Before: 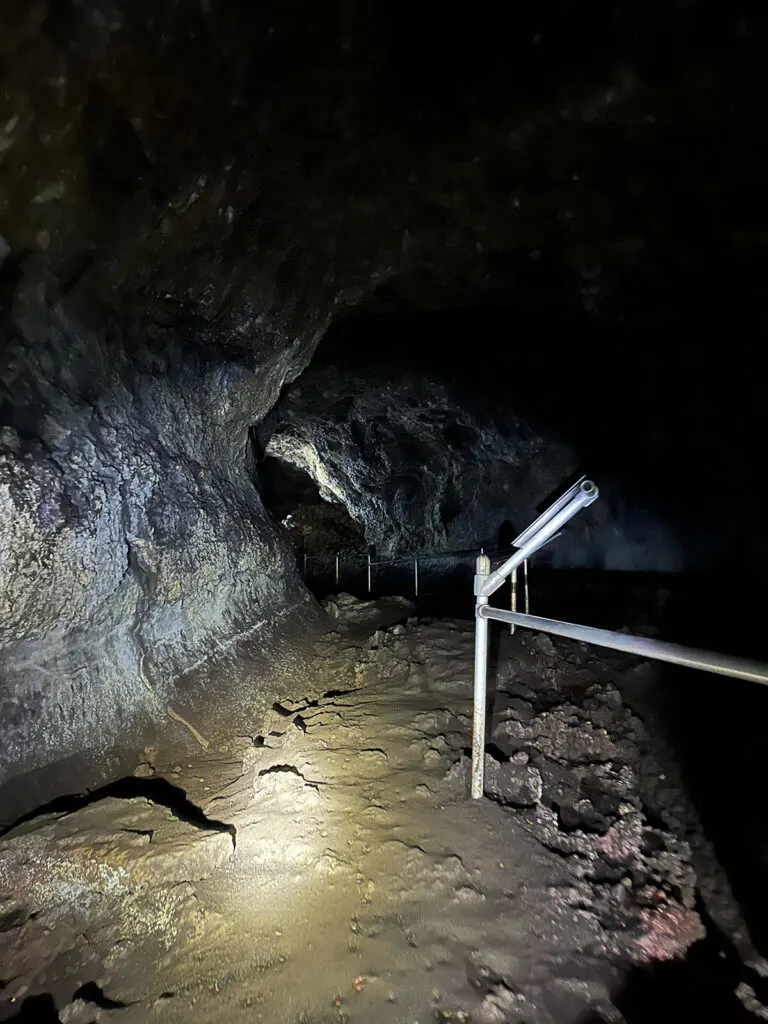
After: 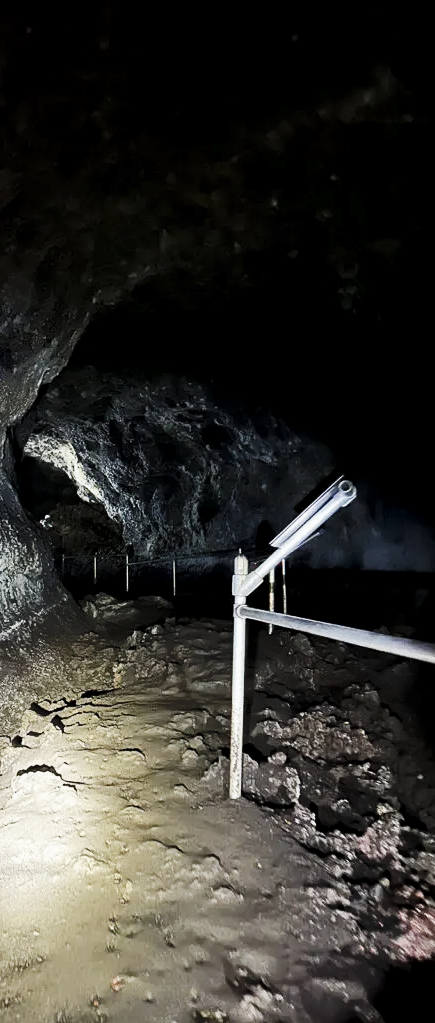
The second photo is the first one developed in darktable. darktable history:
tone equalizer: edges refinement/feathering 500, mask exposure compensation -1.57 EV, preserve details no
crop: left 31.534%, top 0.013%, right 11.76%
shadows and highlights: shadows 62.01, white point adjustment 0.474, highlights -33.97, compress 84.08%
exposure: black level correction 0.002, exposure -0.102 EV, compensate highlight preservation false
contrast brightness saturation: contrast 0.102, saturation -0.369
base curve: curves: ch0 [(0, 0) (0.036, 0.025) (0.121, 0.166) (0.206, 0.329) (0.605, 0.79) (1, 1)], preserve colors none
